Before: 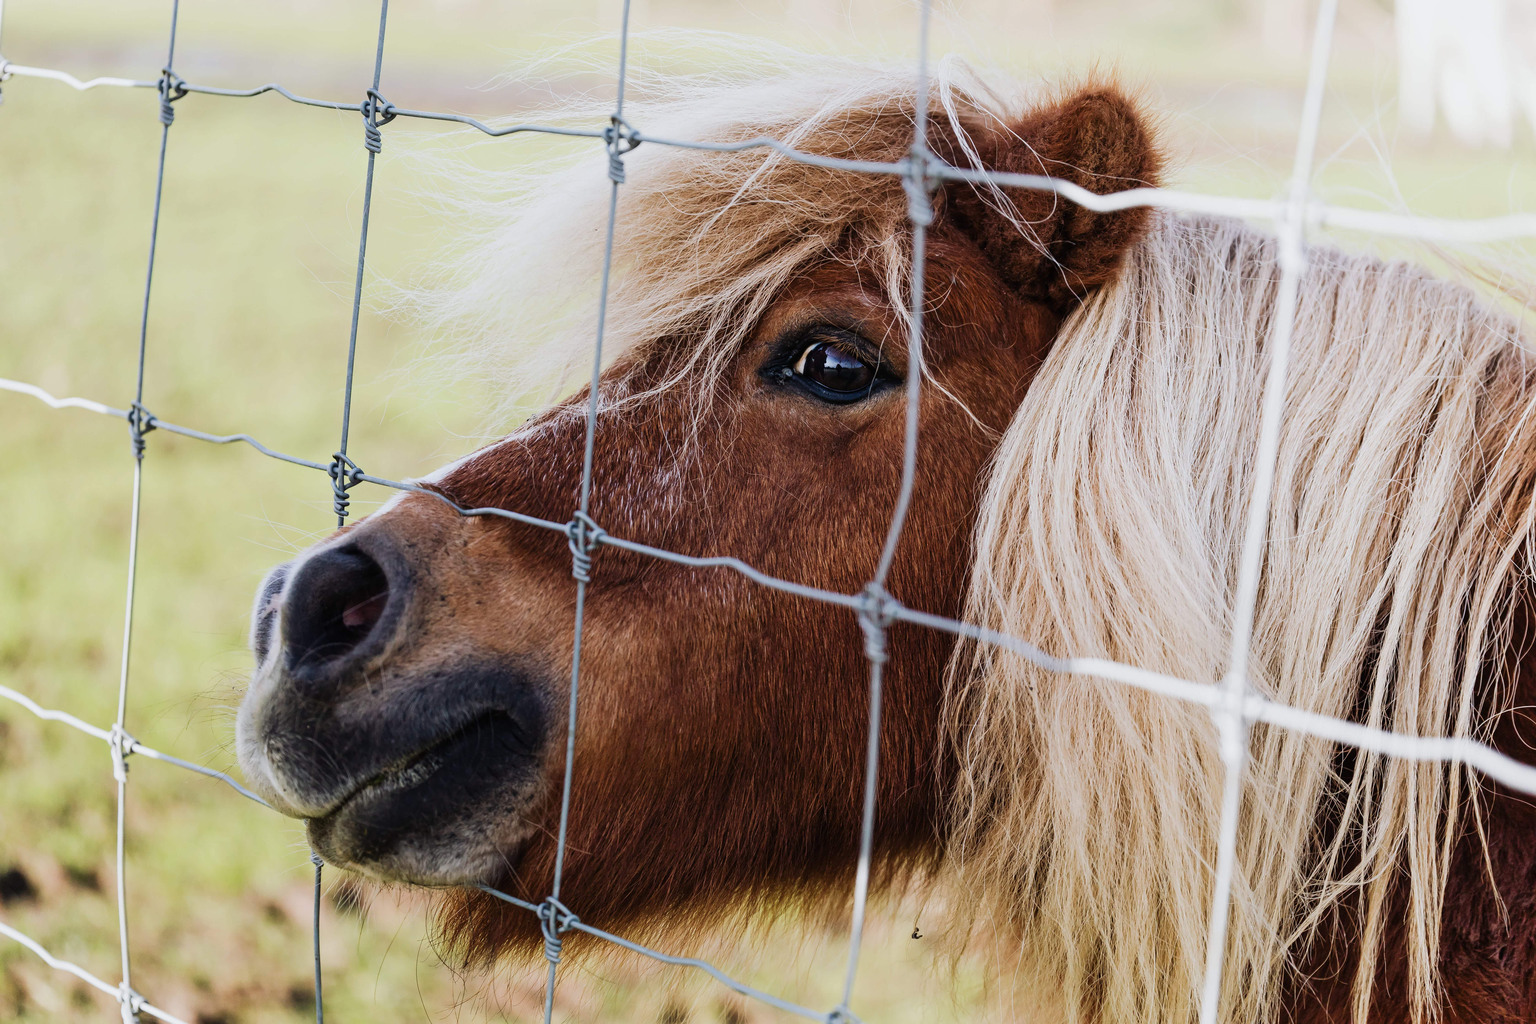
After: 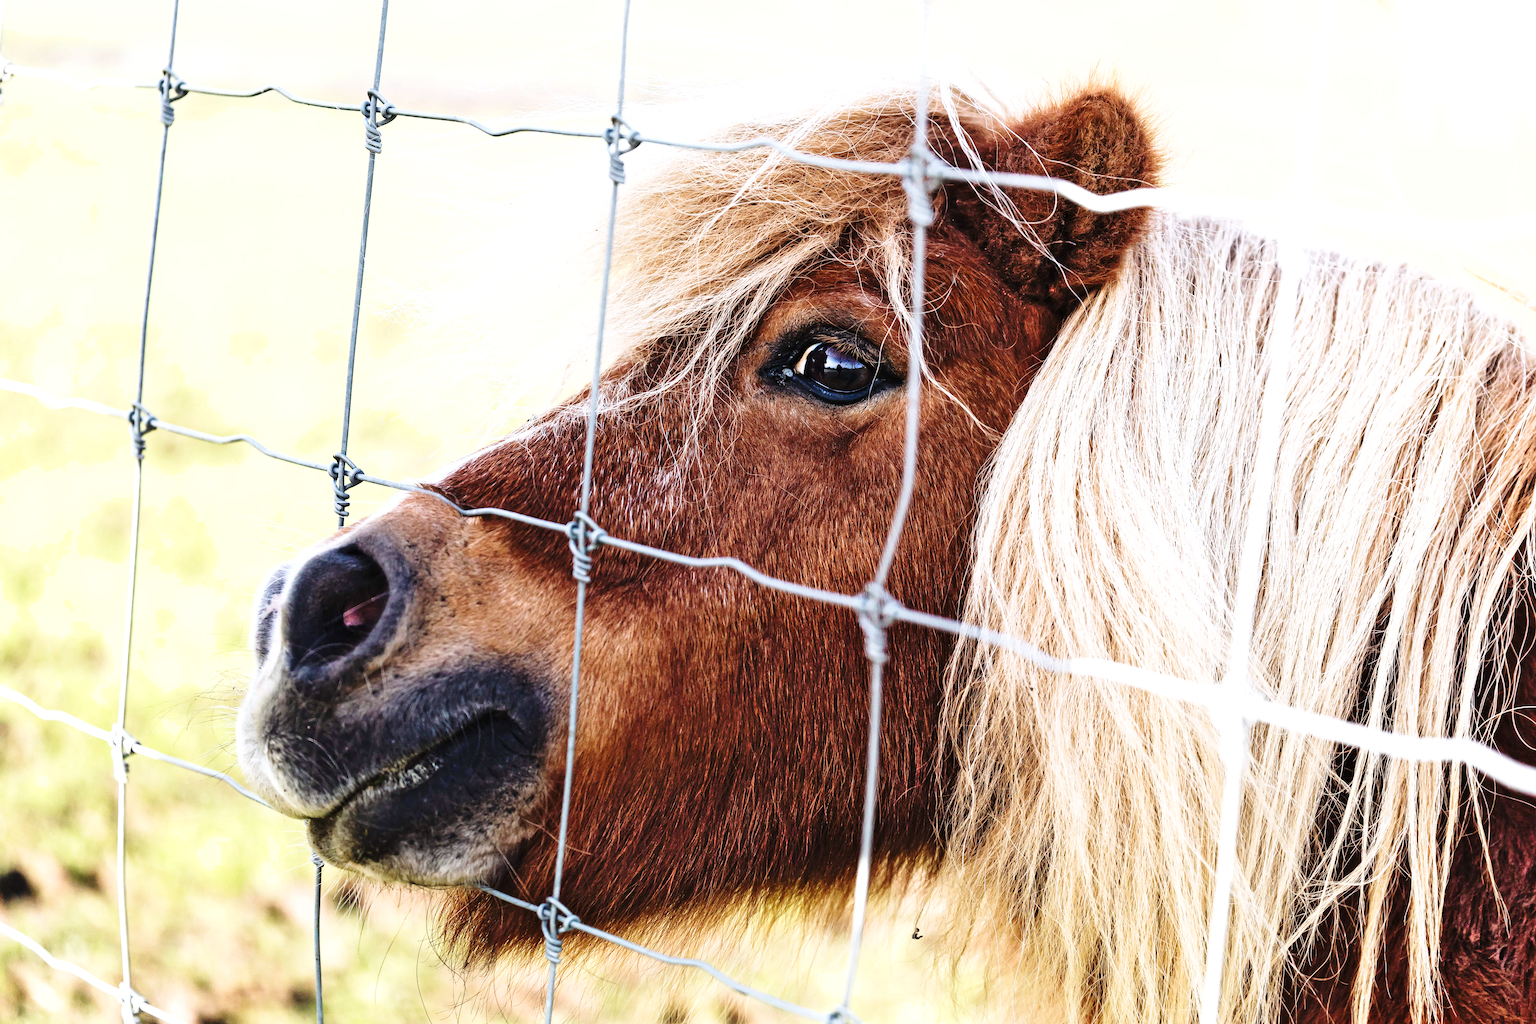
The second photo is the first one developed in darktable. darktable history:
shadows and highlights: radius 46.97, white point adjustment 6.72, compress 80.04%, soften with gaussian
base curve: curves: ch0 [(0, 0) (0.028, 0.03) (0.121, 0.232) (0.46, 0.748) (0.859, 0.968) (1, 1)], preserve colors none
